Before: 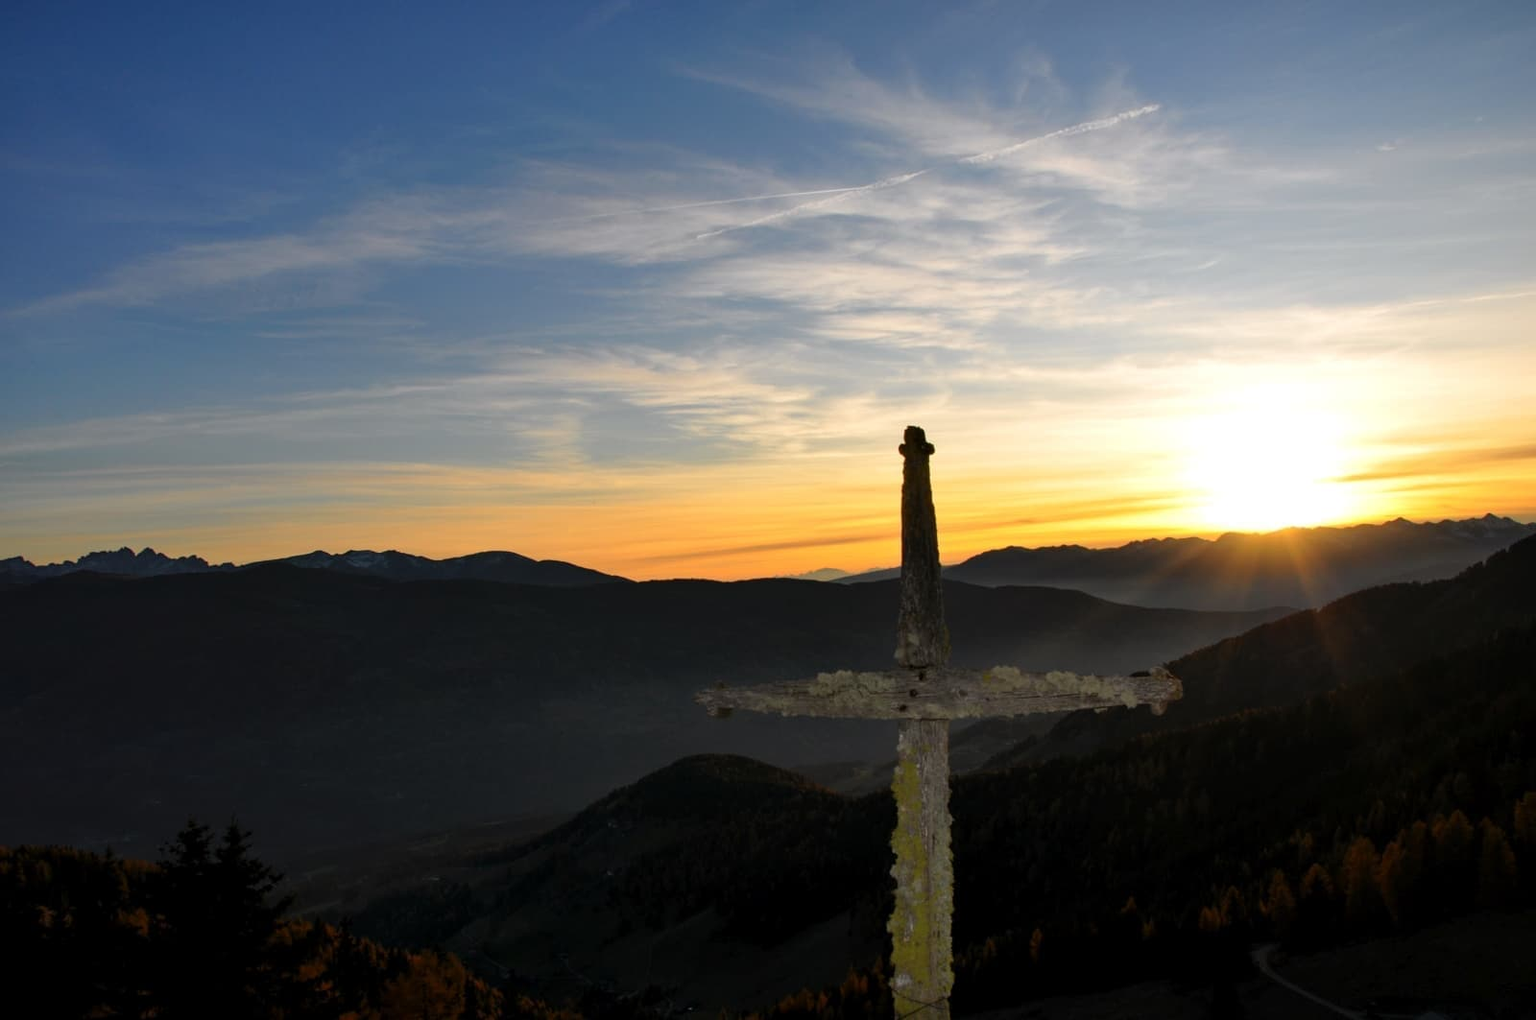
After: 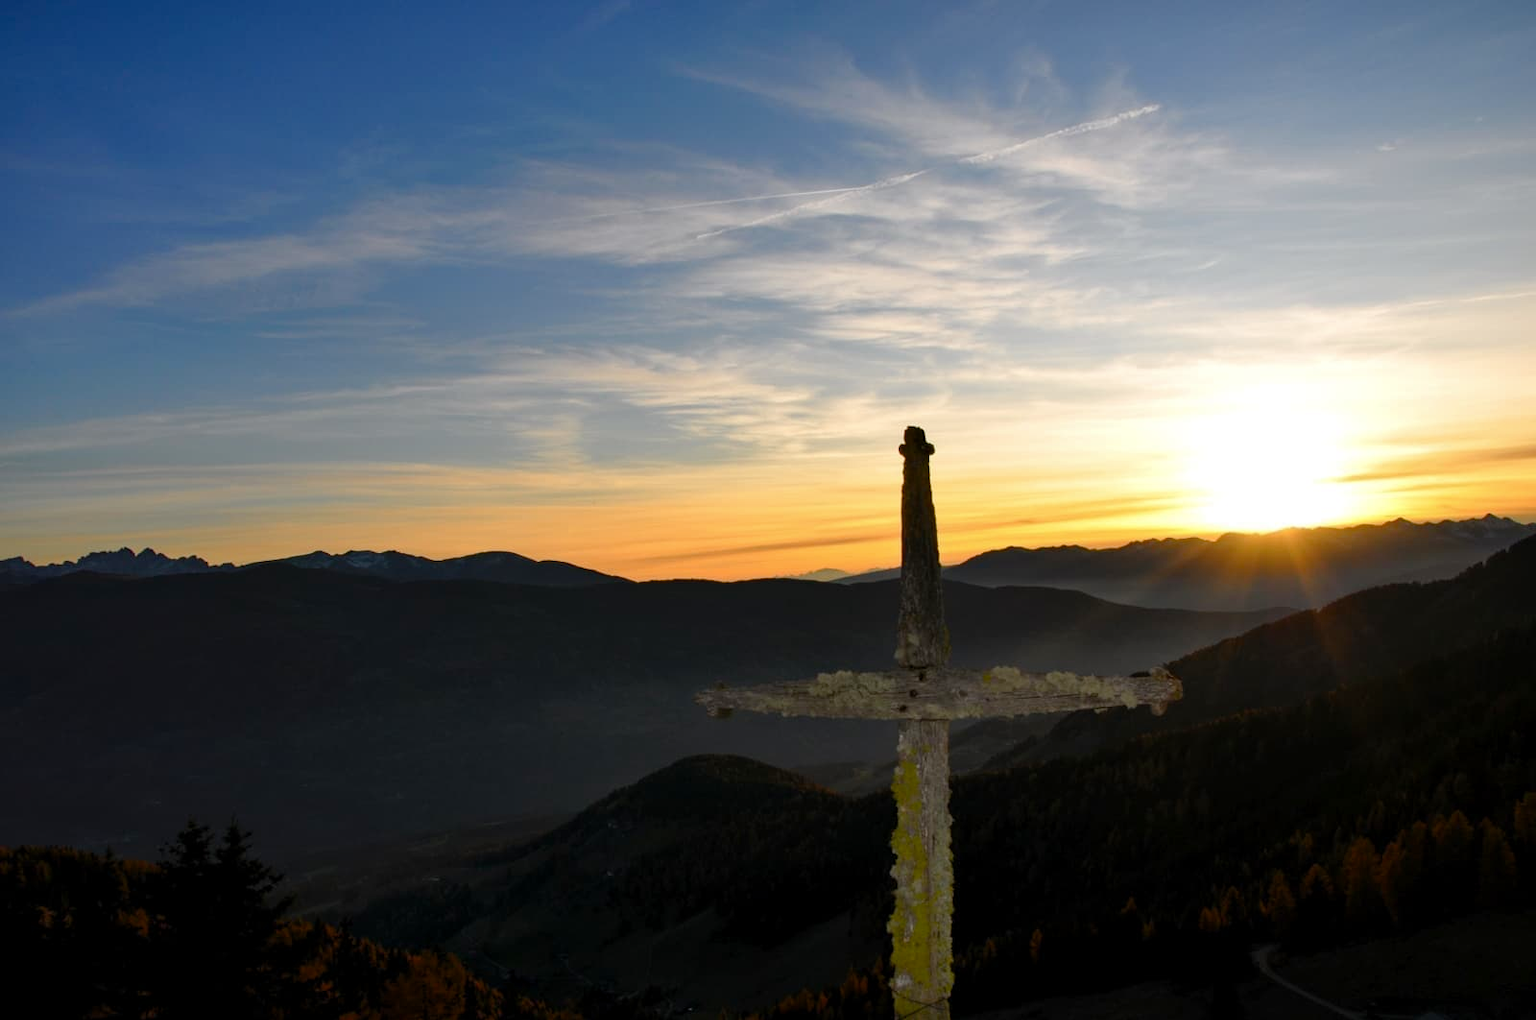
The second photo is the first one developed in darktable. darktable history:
color balance rgb: perceptual saturation grading › global saturation 20%, perceptual saturation grading › highlights -25%, perceptual saturation grading › shadows 25%
contrast brightness saturation: saturation -0.05
